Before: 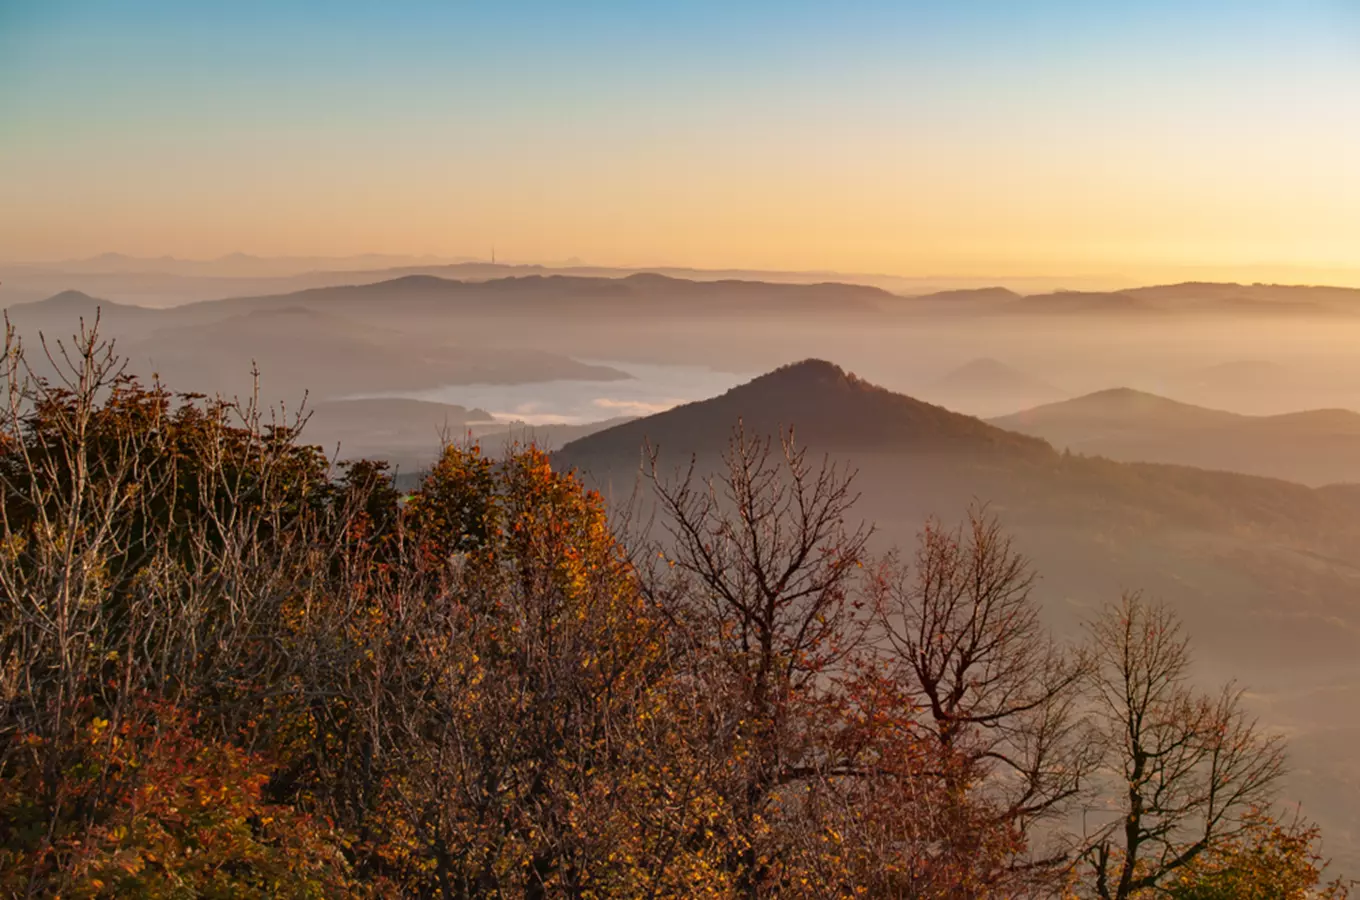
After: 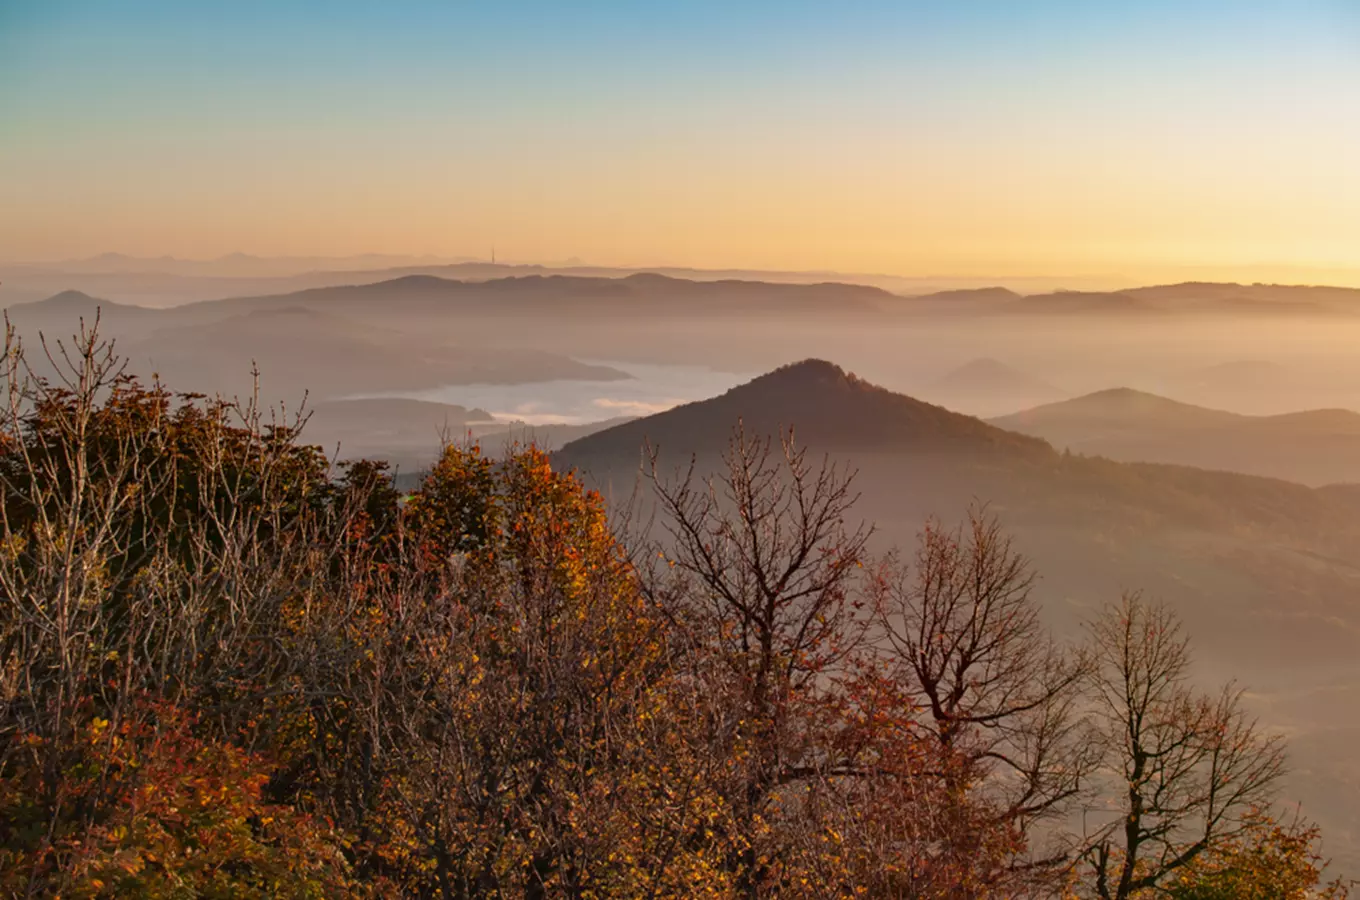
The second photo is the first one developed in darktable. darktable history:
tone equalizer: -7 EV 0.206 EV, -6 EV 0.097 EV, -5 EV 0.08 EV, -4 EV 0.068 EV, -2 EV -0.04 EV, -1 EV -0.061 EV, +0 EV -0.077 EV, mask exposure compensation -0.492 EV
